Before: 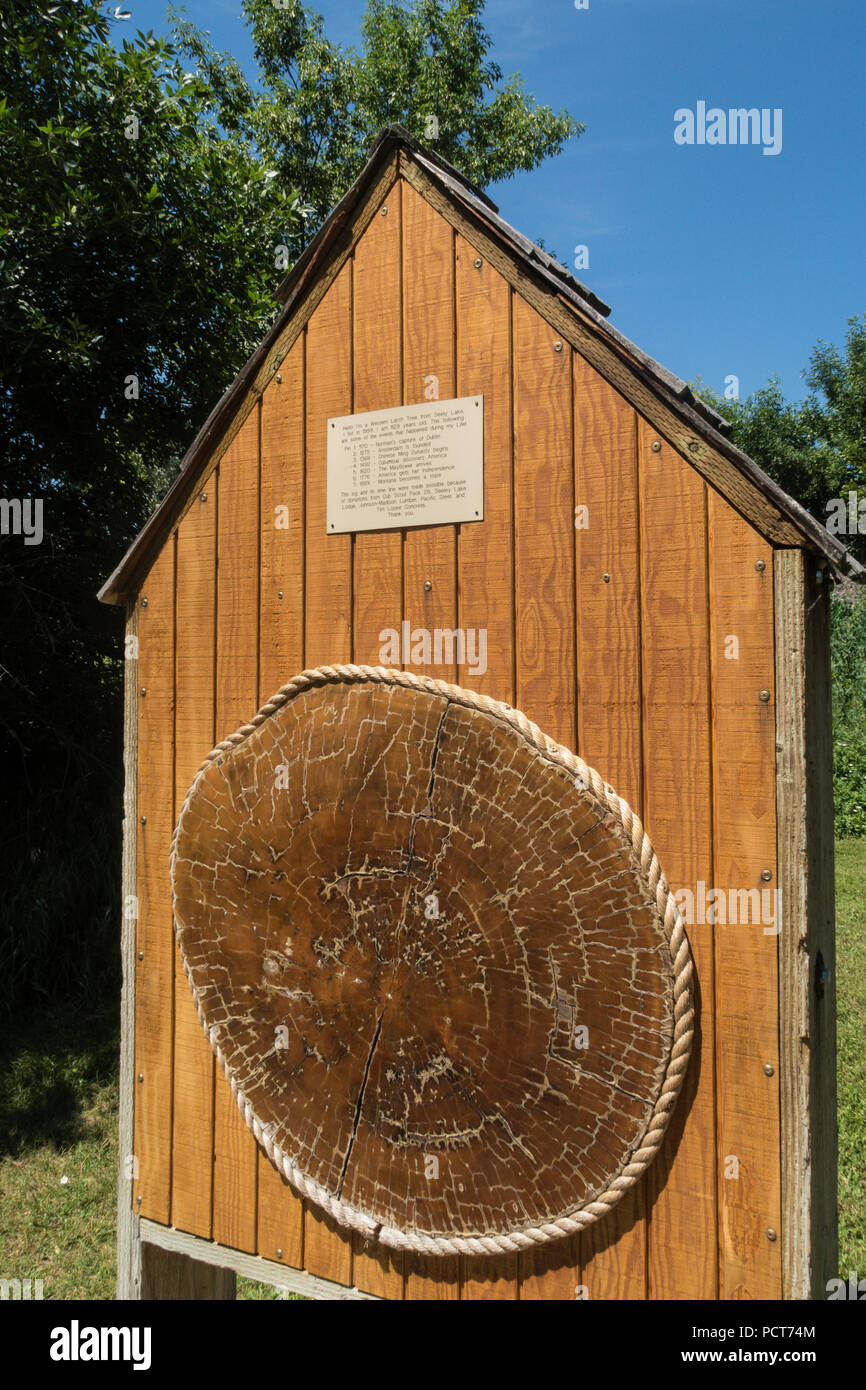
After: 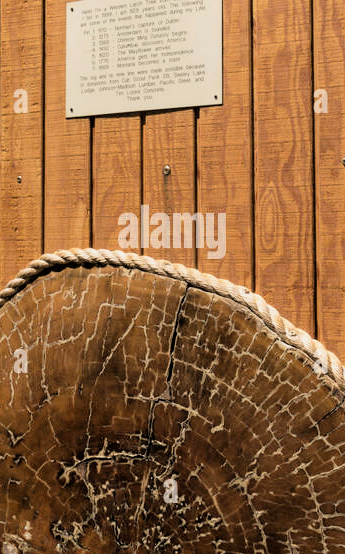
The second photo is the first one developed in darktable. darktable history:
filmic rgb: black relative exposure -4 EV, white relative exposure 3 EV, hardness 3.01, contrast 1.401
crop: left 30.169%, top 29.962%, right 29.931%, bottom 30.172%
